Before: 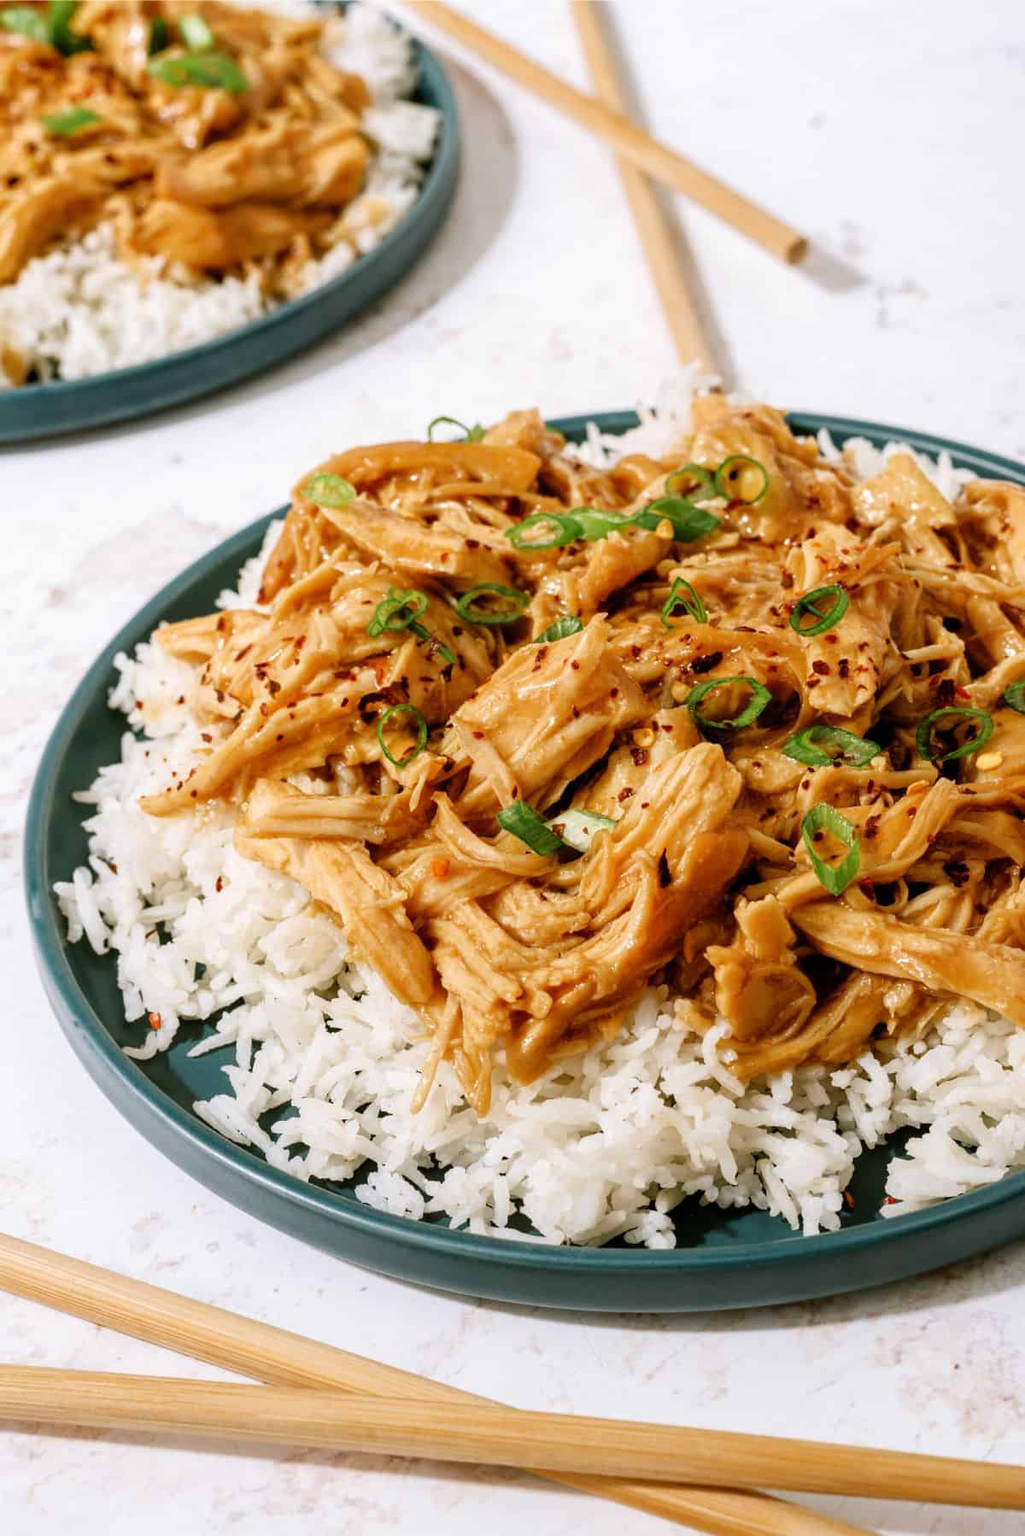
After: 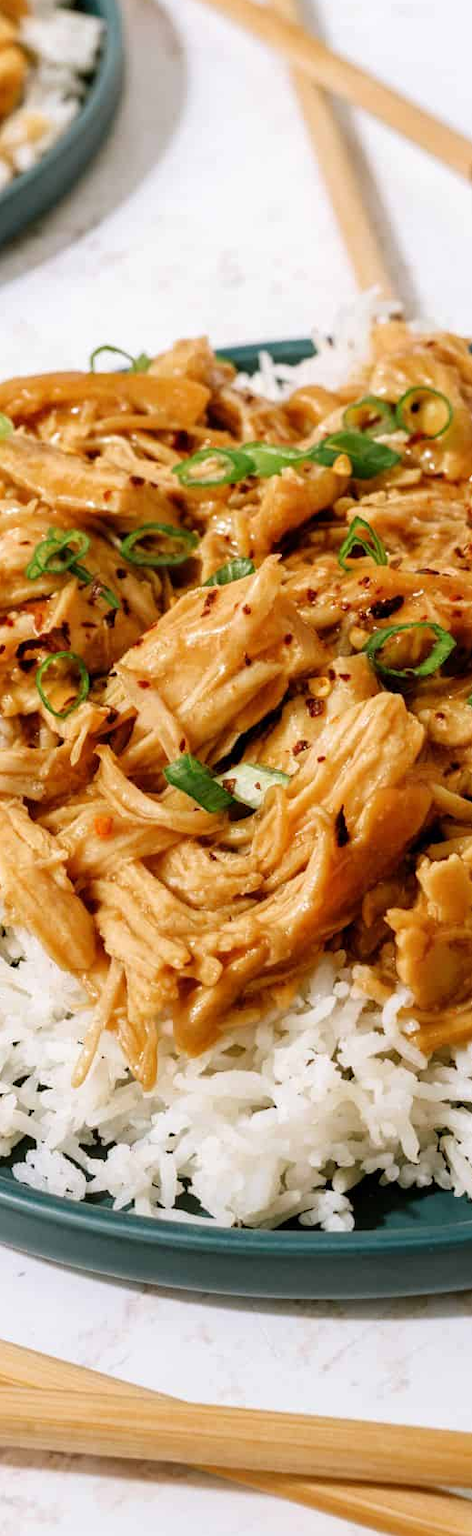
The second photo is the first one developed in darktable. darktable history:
crop: left 33.52%, top 6.015%, right 23.096%
